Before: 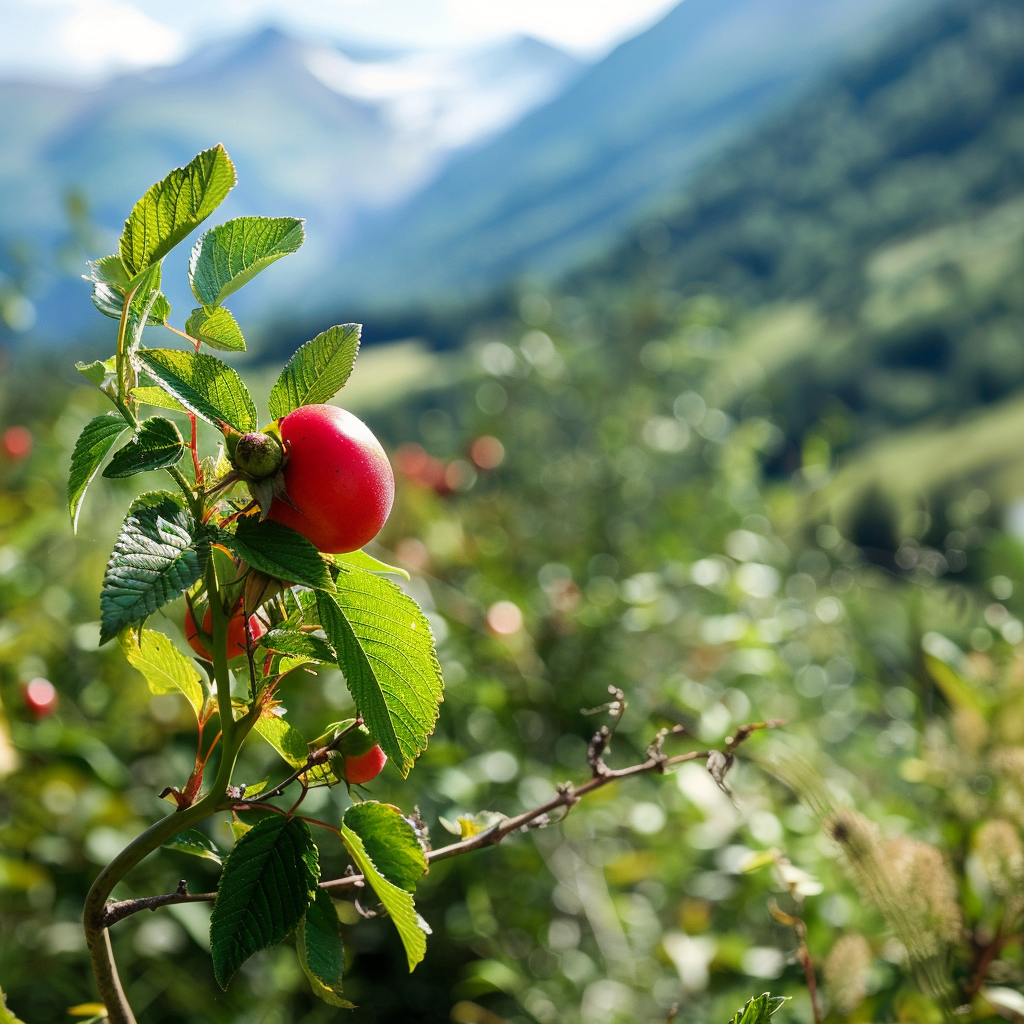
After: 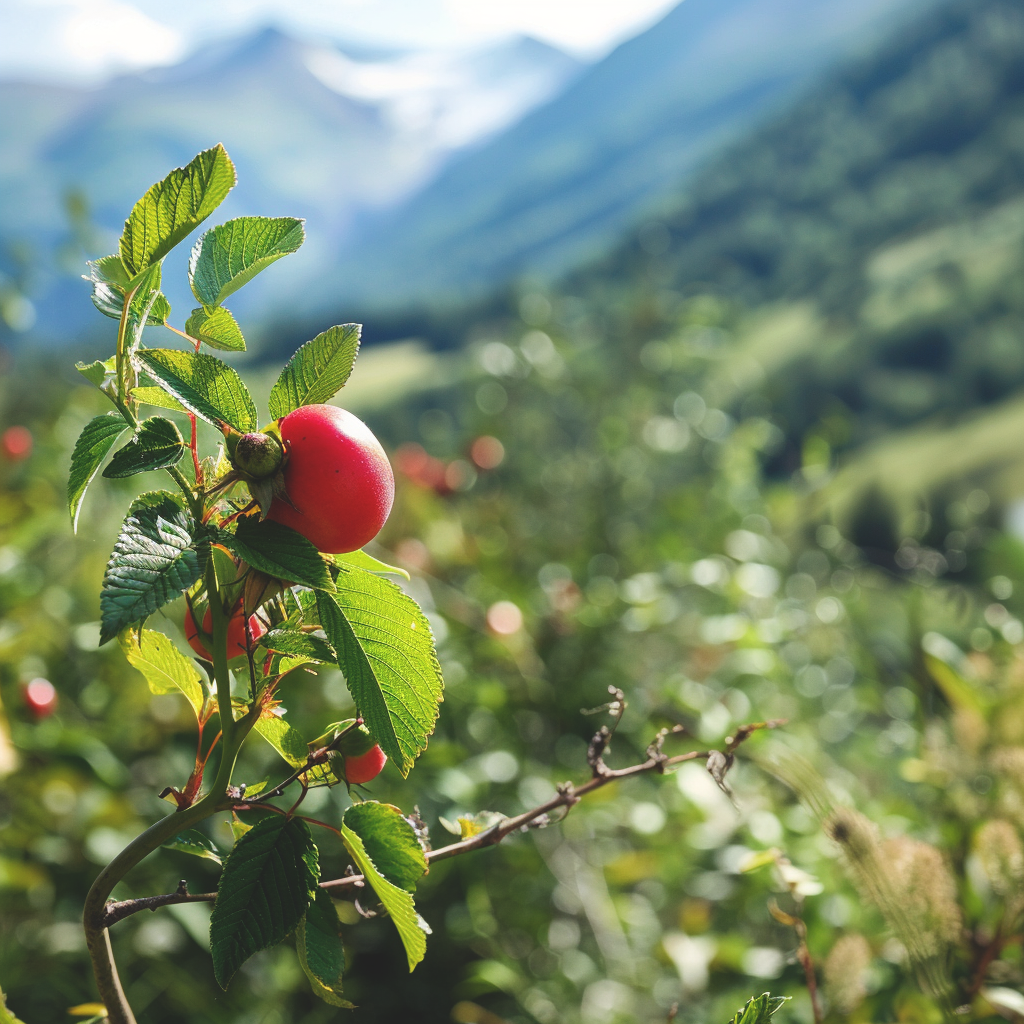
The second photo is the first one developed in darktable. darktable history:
exposure: black level correction -0.016, compensate highlight preservation false
